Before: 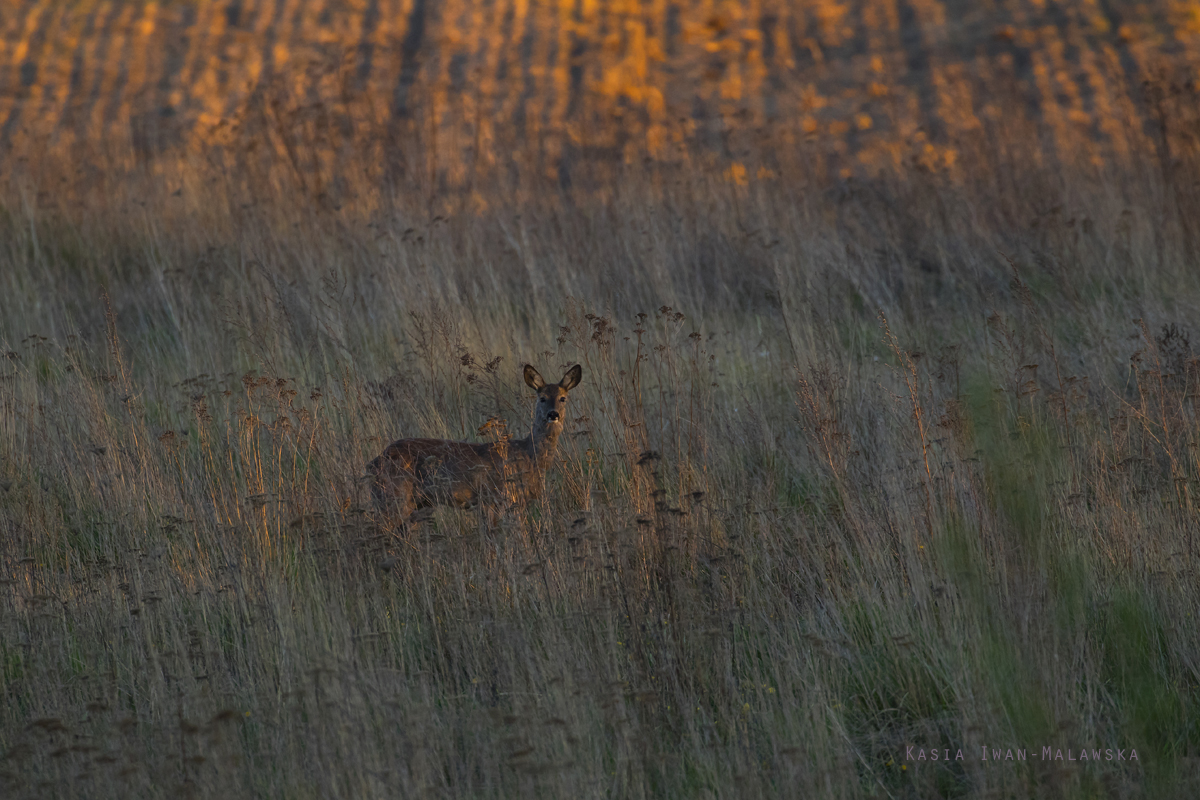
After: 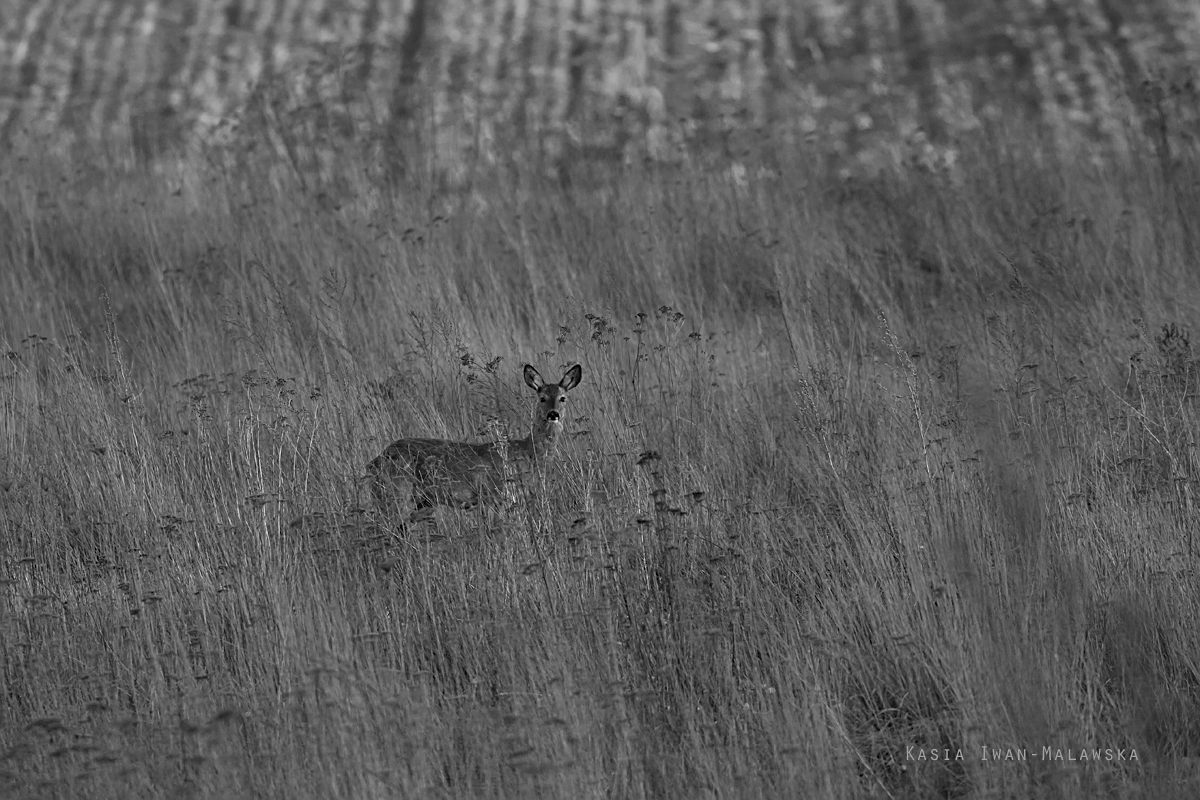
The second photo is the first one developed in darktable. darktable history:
sharpen: amount 0.478
color correction: highlights a* -11.71, highlights b* -15.58
white balance: red 1.188, blue 1.11
graduated density: on, module defaults
monochrome: a -4.13, b 5.16, size 1
contrast brightness saturation: contrast 0.14, brightness 0.21
